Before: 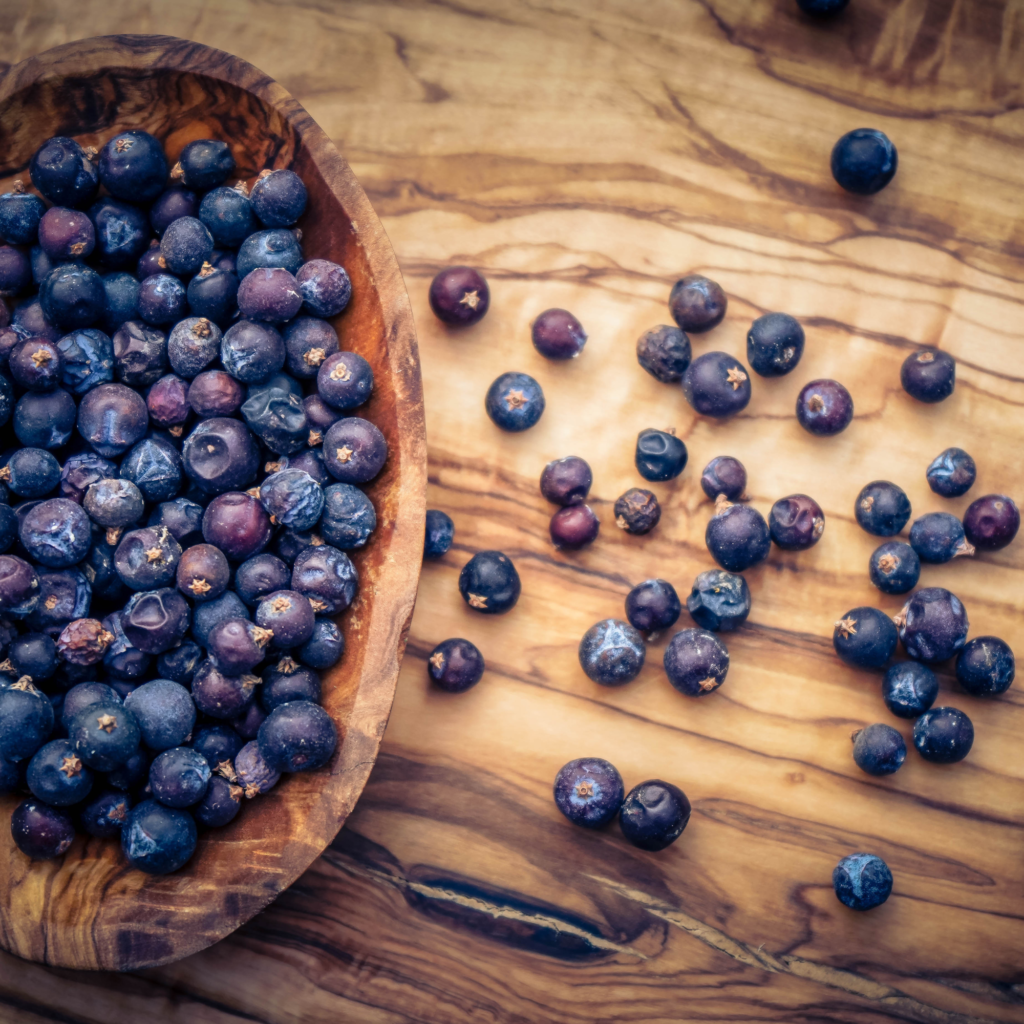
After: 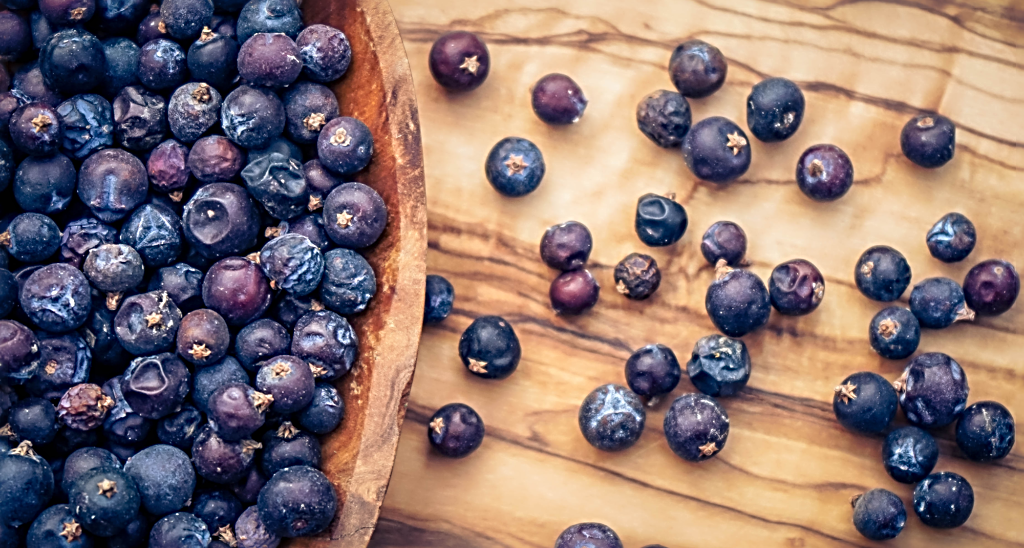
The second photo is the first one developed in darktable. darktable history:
crop and rotate: top 23.043%, bottom 23.437%
sharpen: radius 3.025, amount 0.757
